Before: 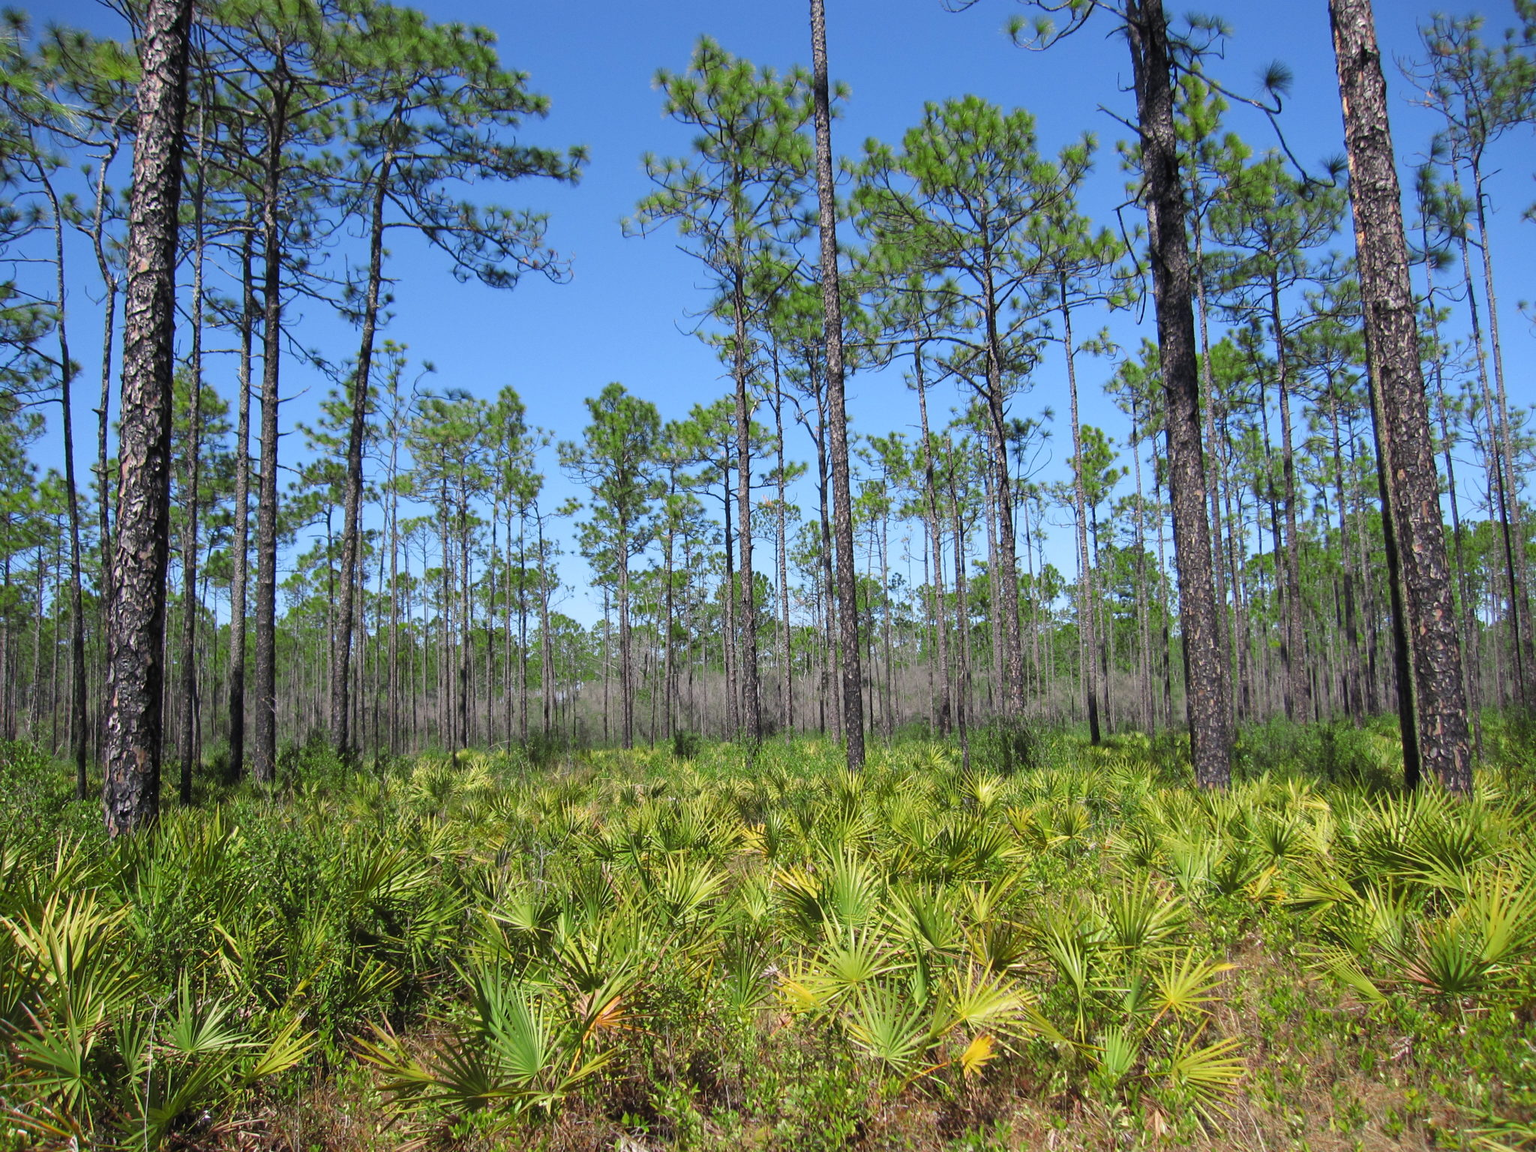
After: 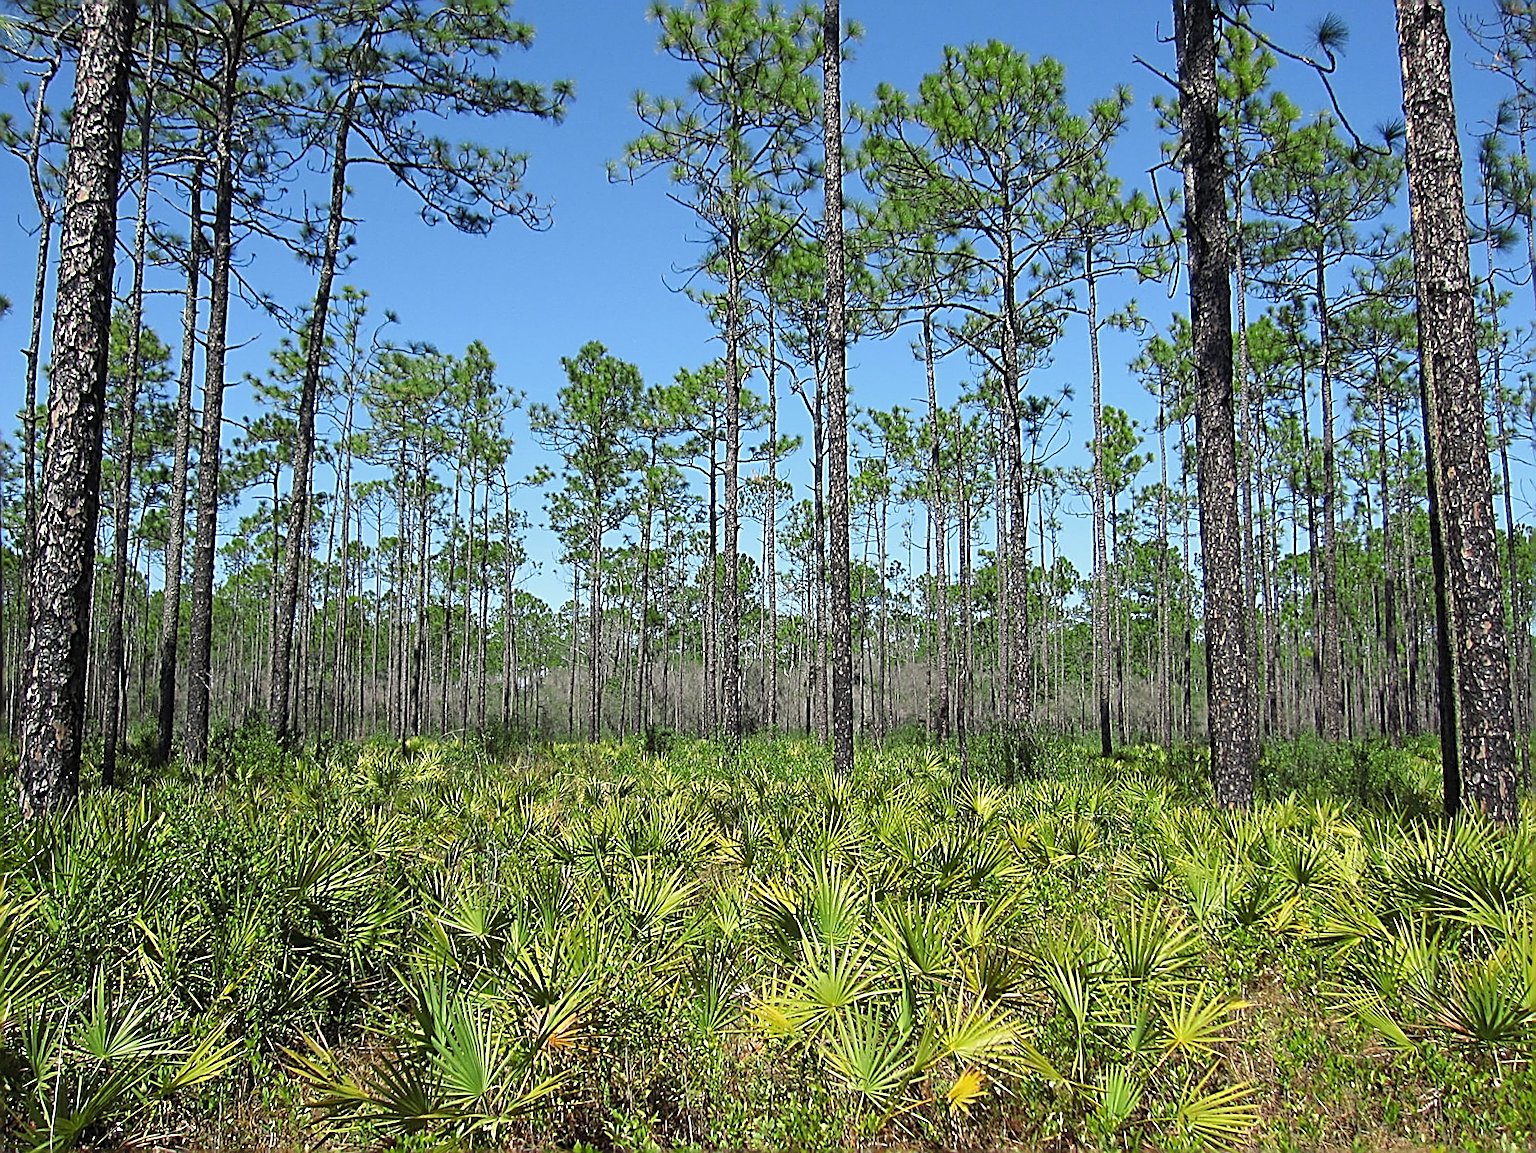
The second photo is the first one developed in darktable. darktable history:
crop and rotate: angle -2.03°, left 3.097%, top 3.704%, right 1.371%, bottom 0.62%
color correction: highlights a* -4.78, highlights b* 5.04, saturation 0.961
sharpen: amount 1.986
